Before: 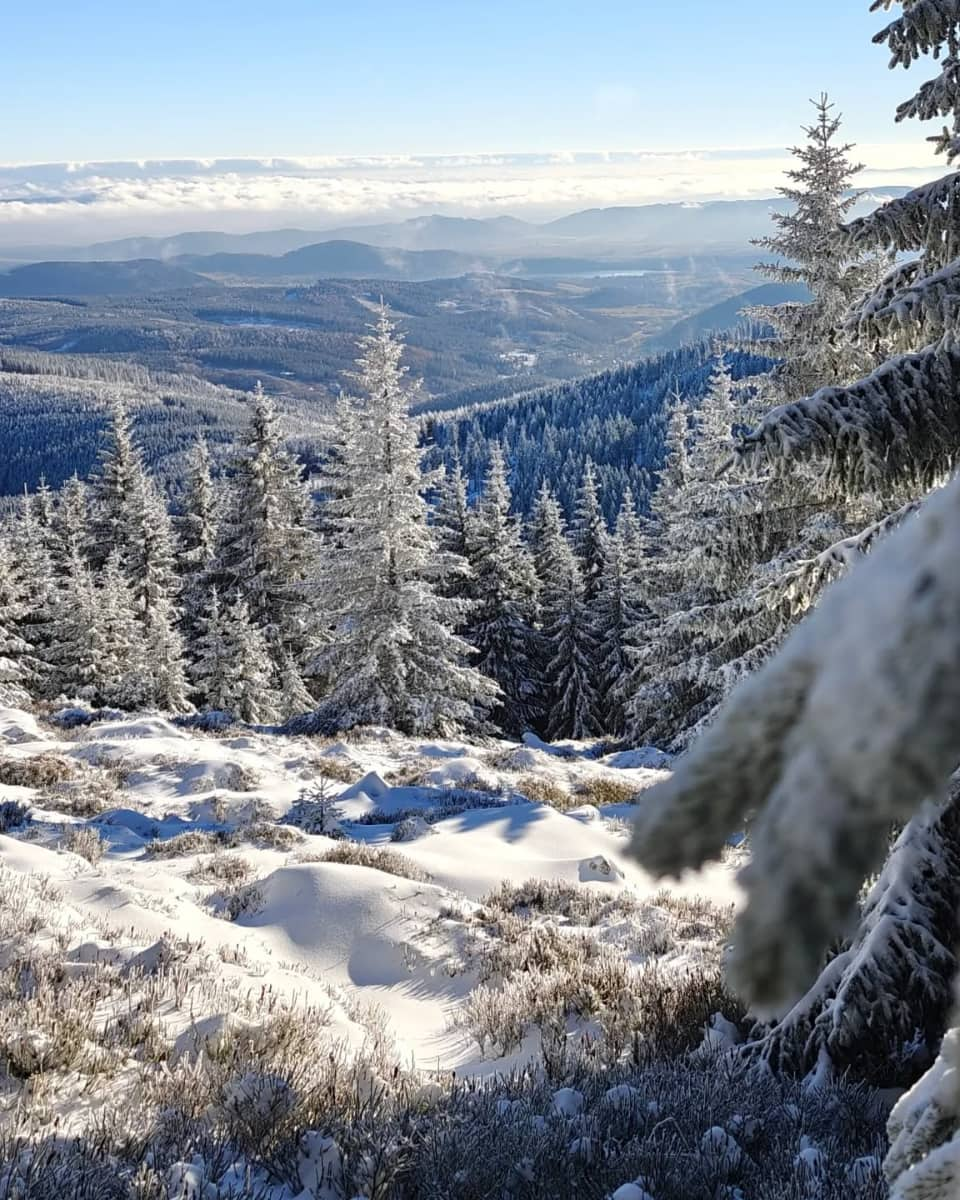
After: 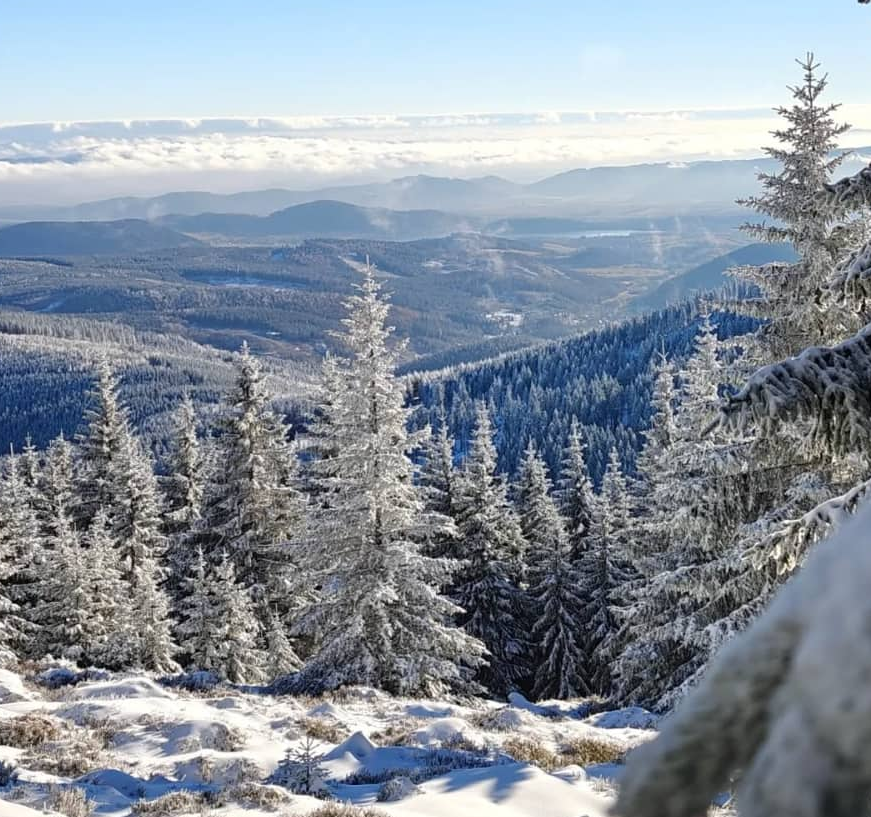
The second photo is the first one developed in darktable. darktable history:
crop: left 1.531%, top 3.414%, right 7.672%, bottom 28.469%
